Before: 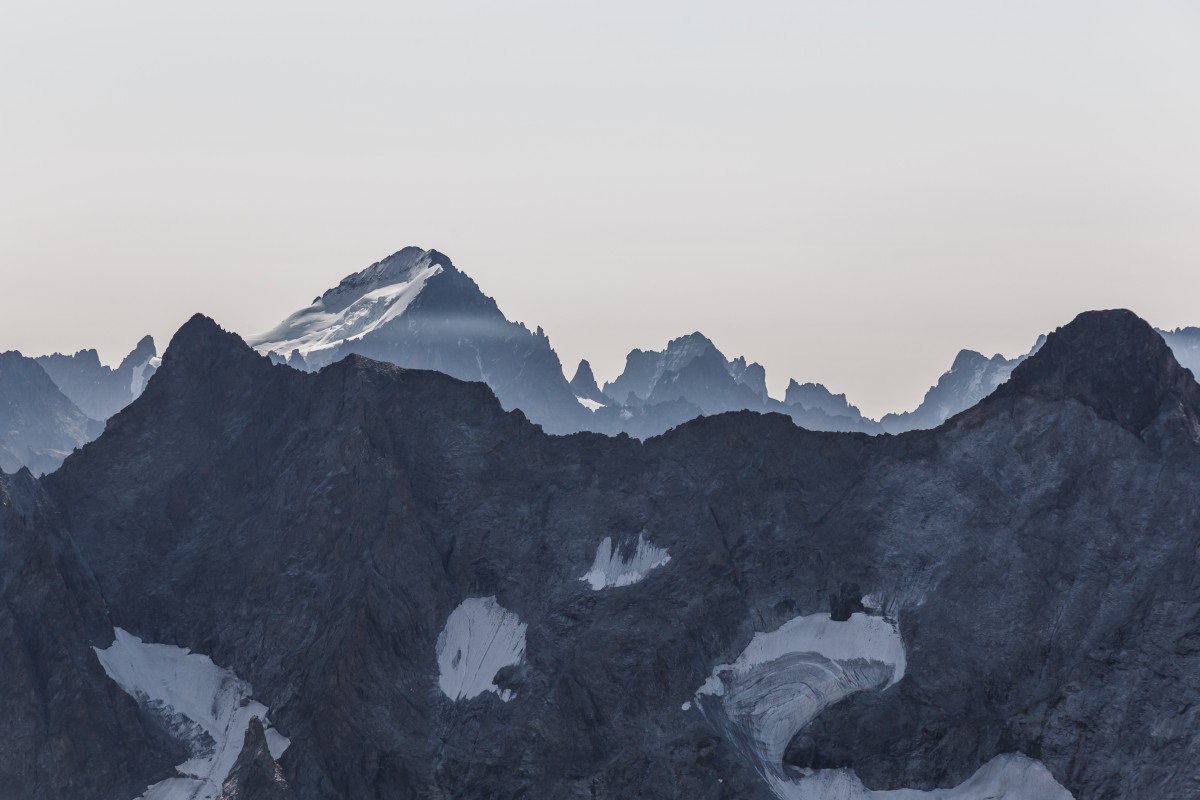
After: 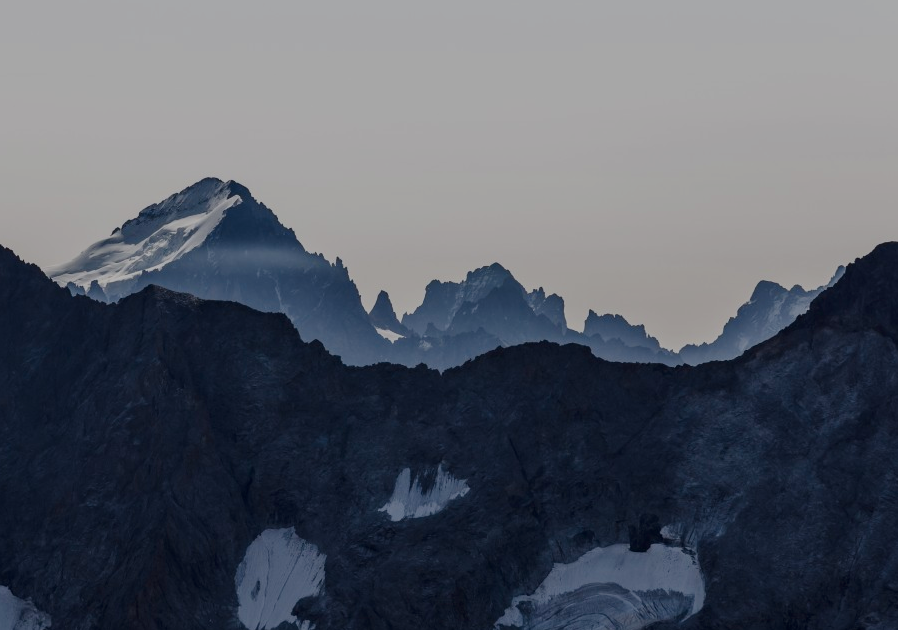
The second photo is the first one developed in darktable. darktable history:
filmic rgb: black relative exposure -7.32 EV, white relative exposure 5.09 EV, hardness 3.2
exposure: black level correction 0, compensate exposure bias true, compensate highlight preservation false
contrast brightness saturation: brightness -0.25, saturation 0.2
crop: left 16.768%, top 8.653%, right 8.362%, bottom 12.485%
